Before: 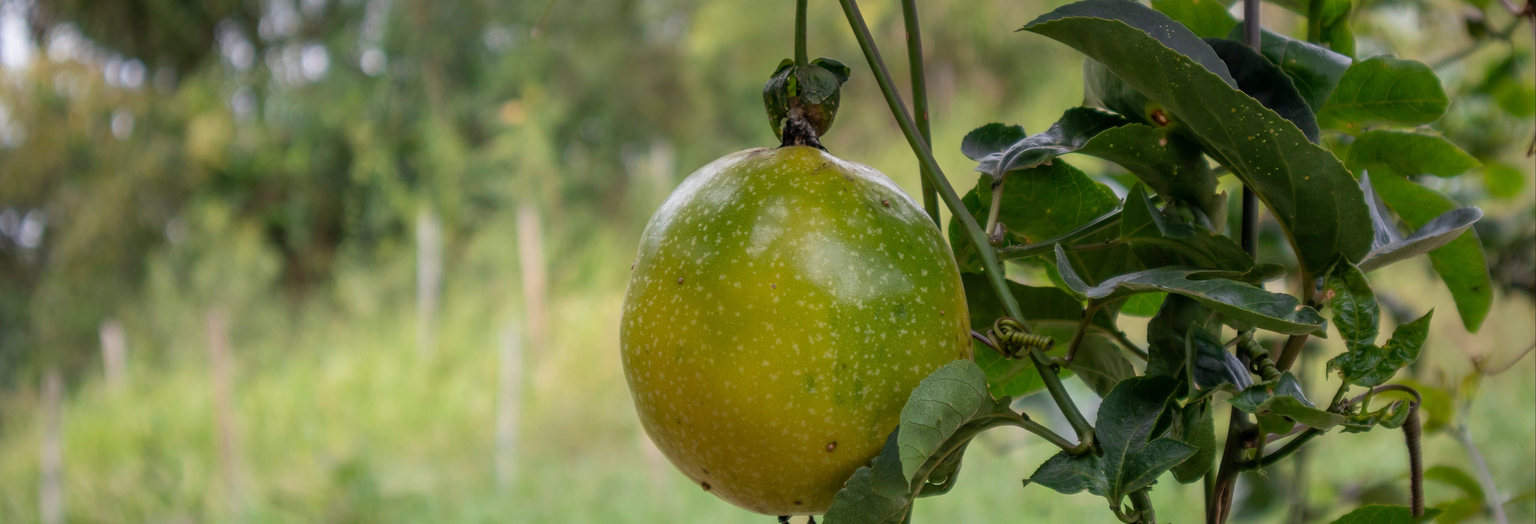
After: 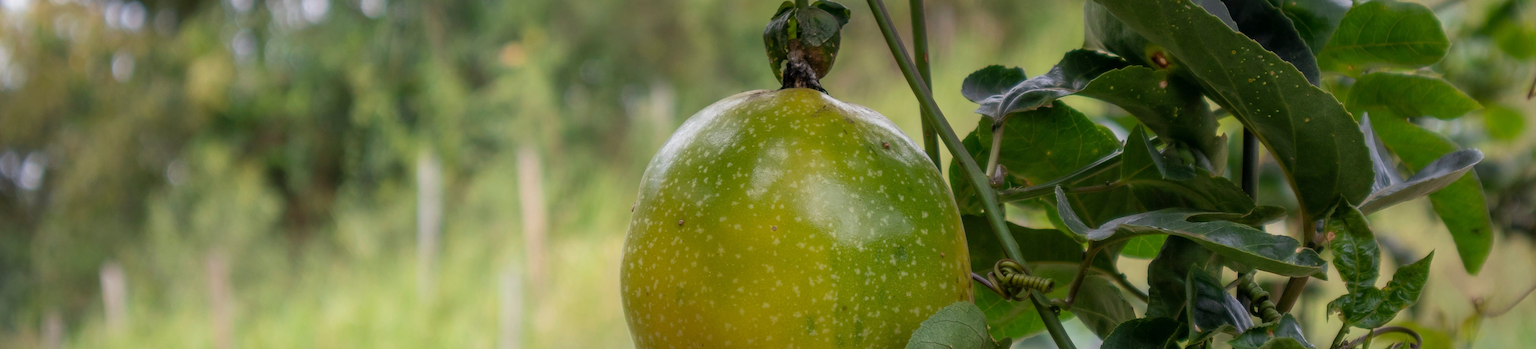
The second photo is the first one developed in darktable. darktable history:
crop: top 11.13%, bottom 22.165%
